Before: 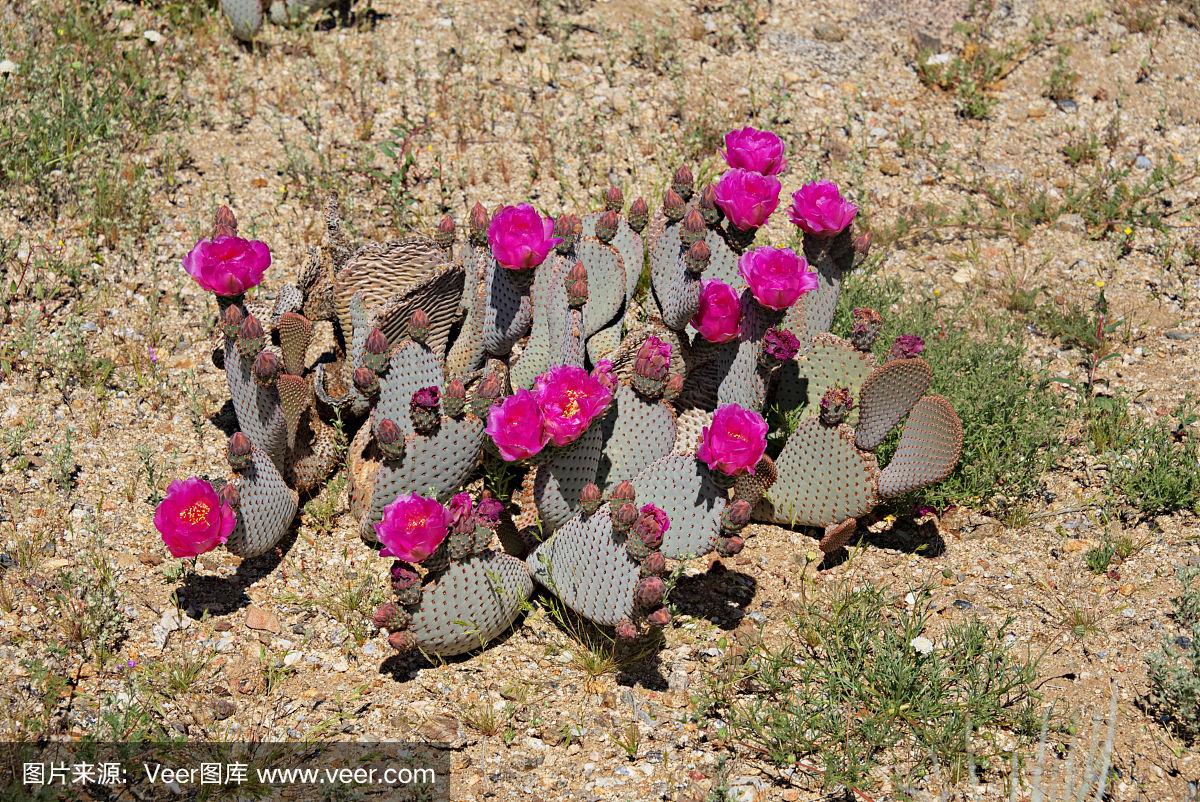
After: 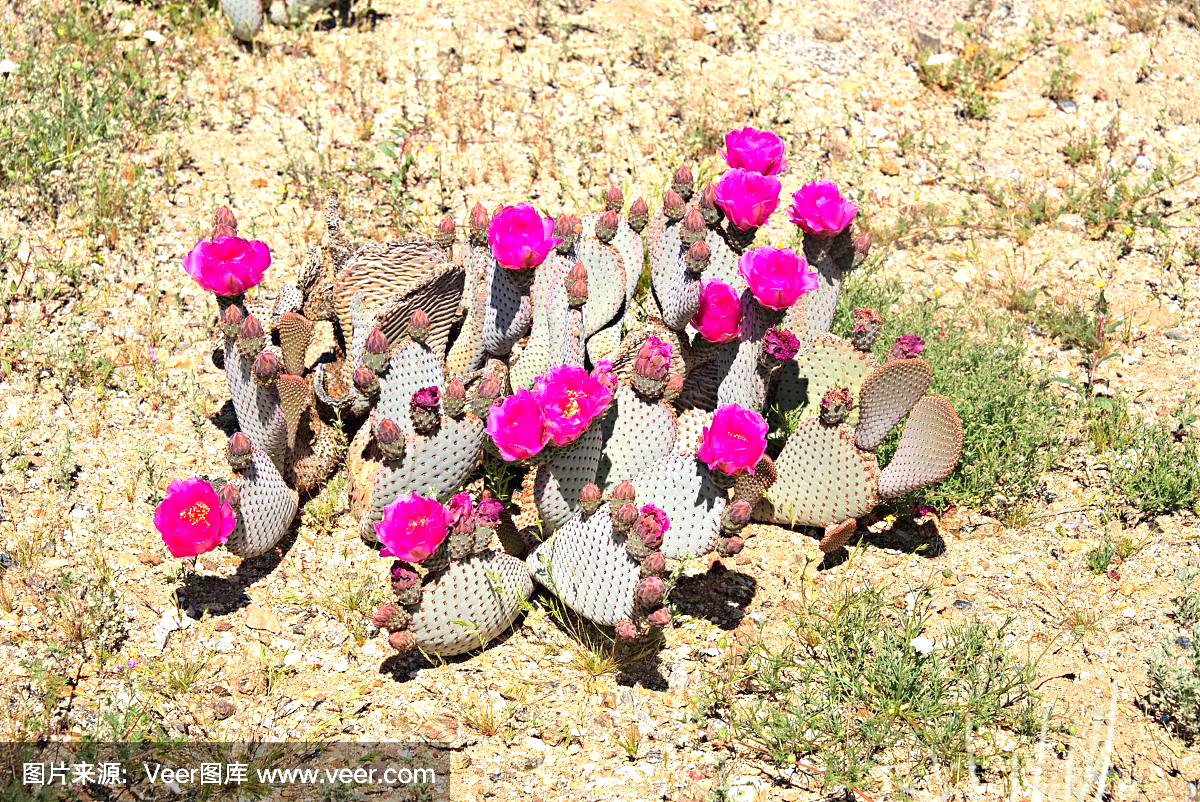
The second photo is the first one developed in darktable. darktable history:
contrast brightness saturation: contrast 0.1, brightness 0.03, saturation 0.09
exposure: black level correction 0, exposure 1 EV, compensate highlight preservation false
